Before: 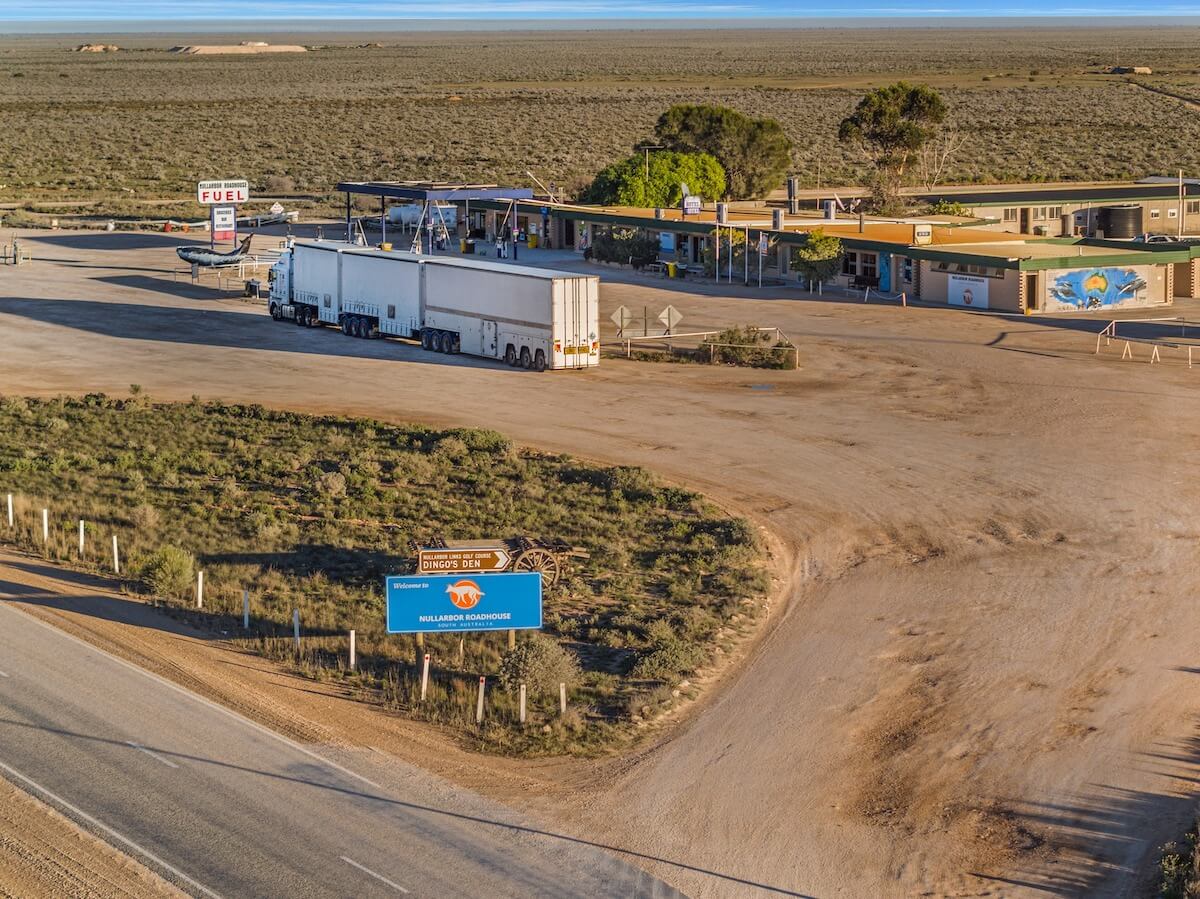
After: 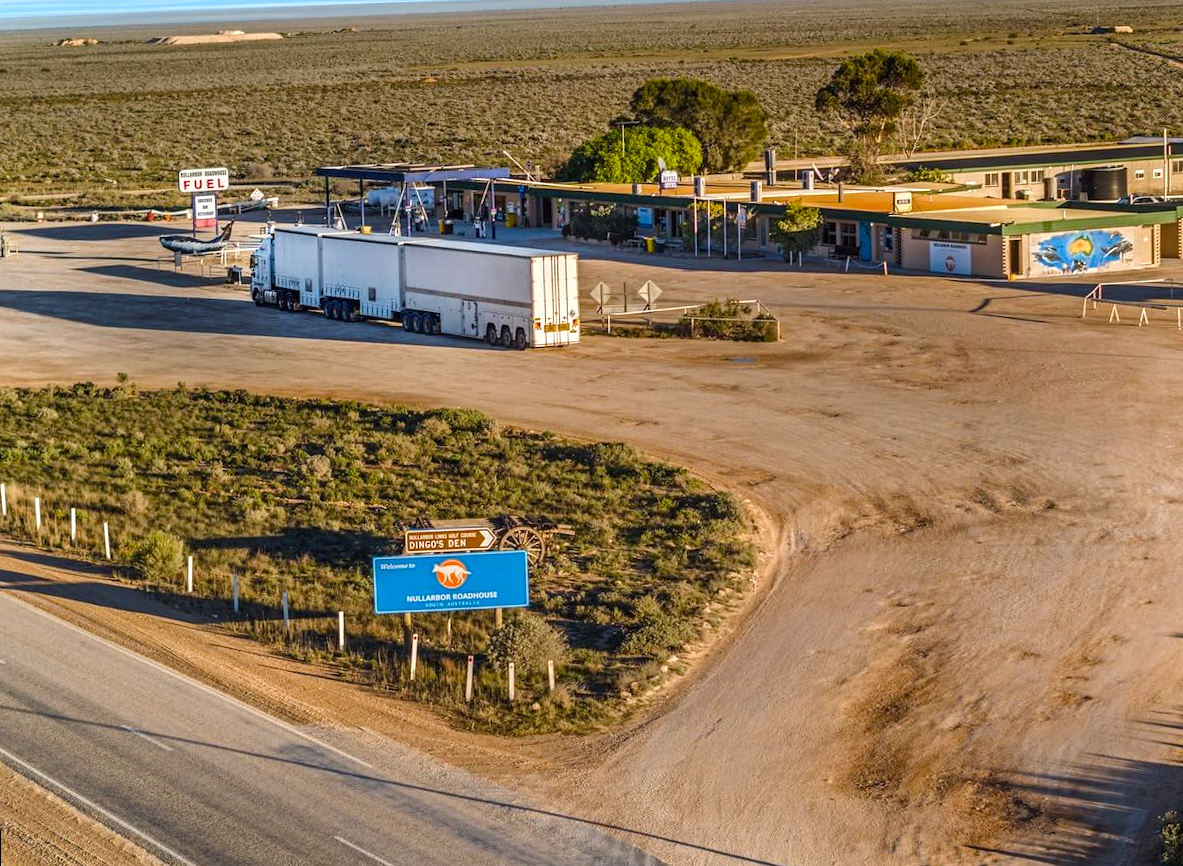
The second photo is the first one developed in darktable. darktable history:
color balance rgb: shadows lift › luminance -20%, power › hue 72.24°, highlights gain › luminance 15%, global offset › hue 171.6°, perceptual saturation grading › global saturation 14.09%, perceptual saturation grading › highlights -25%, perceptual saturation grading › shadows 25%, global vibrance 25%, contrast 10%
rotate and perspective: rotation -1.32°, lens shift (horizontal) -0.031, crop left 0.015, crop right 0.985, crop top 0.047, crop bottom 0.982
